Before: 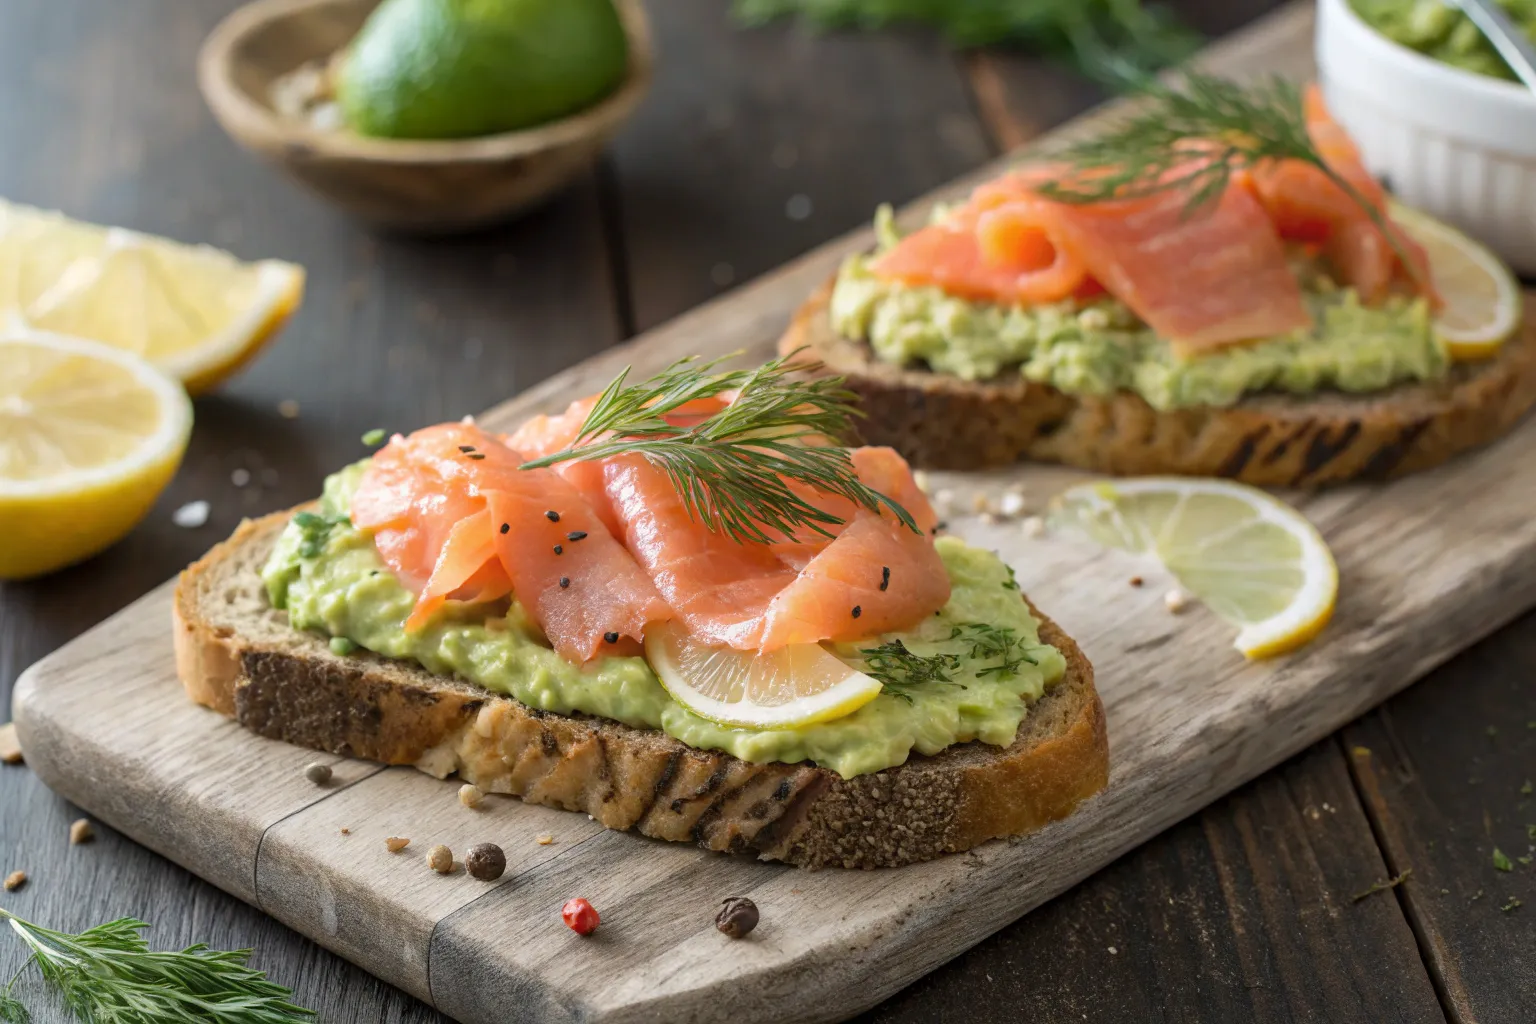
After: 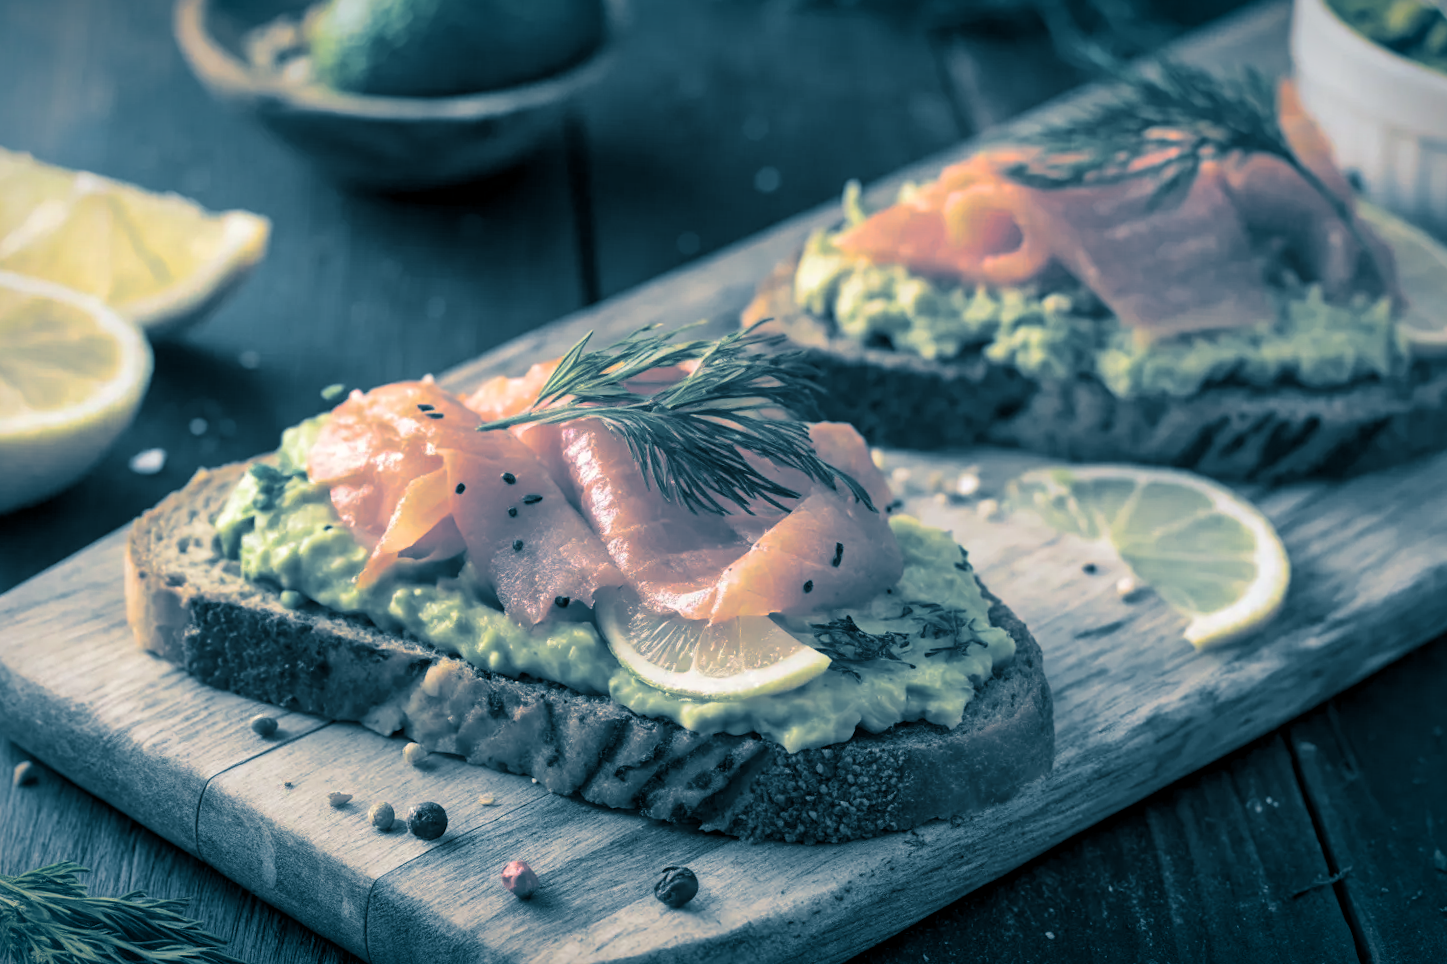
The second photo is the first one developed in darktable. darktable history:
split-toning: shadows › hue 212.4°, balance -70
crop and rotate: angle -2.38°
local contrast: mode bilateral grid, contrast 20, coarseness 50, detail 120%, midtone range 0.2
vignetting: fall-off start 98.29%, fall-off radius 100%, brightness -1, saturation 0.5, width/height ratio 1.428
